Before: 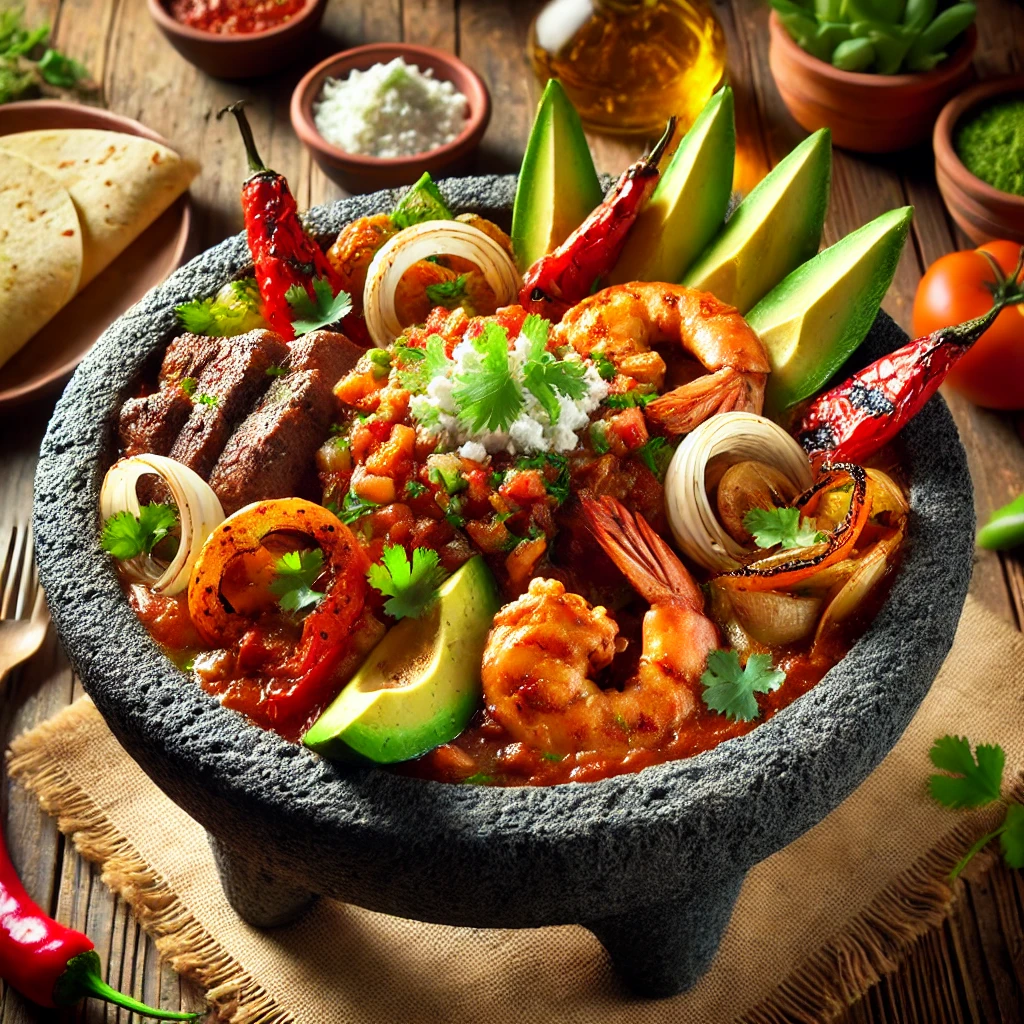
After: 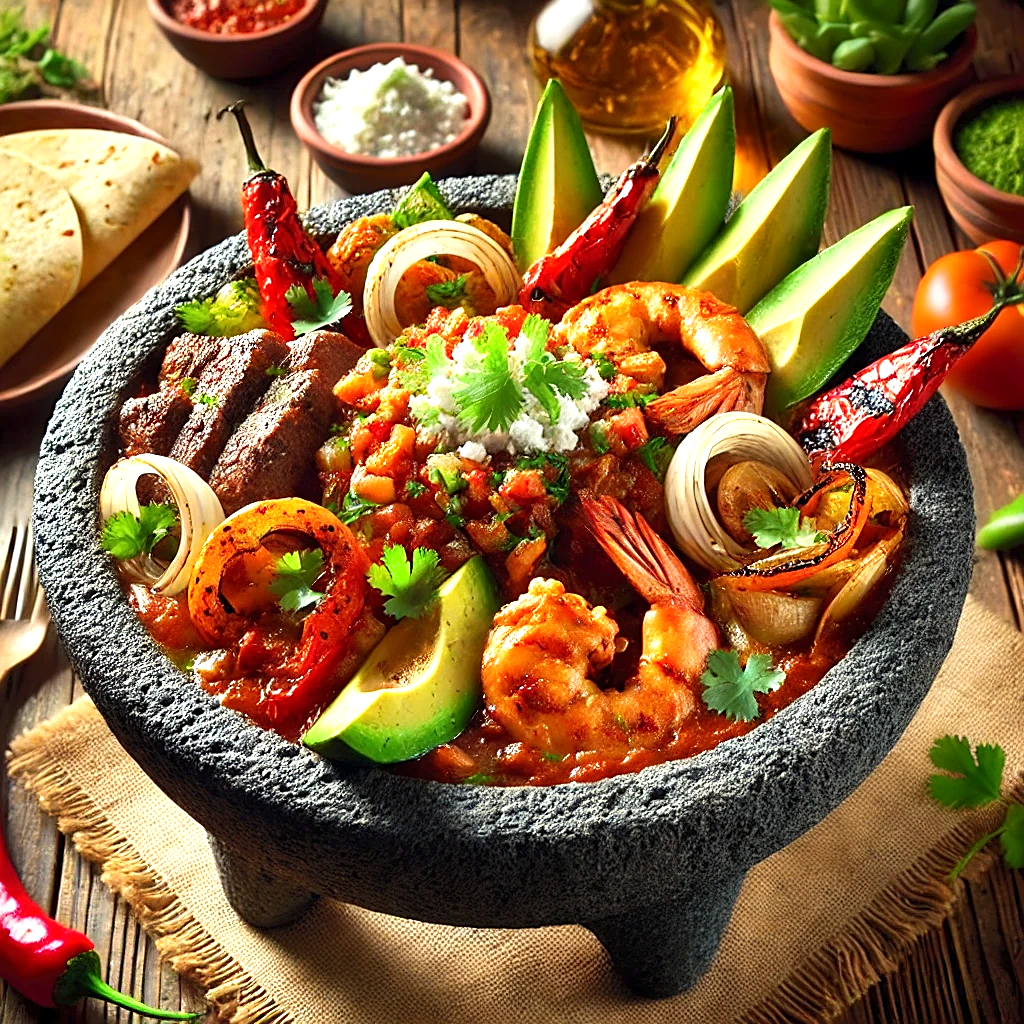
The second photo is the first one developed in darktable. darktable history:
sharpen: on, module defaults
exposure: exposure 0.376 EV, compensate highlight preservation false
shadows and highlights: shadows 62.66, white point adjustment 0.37, highlights -34.44, compress 83.82%
